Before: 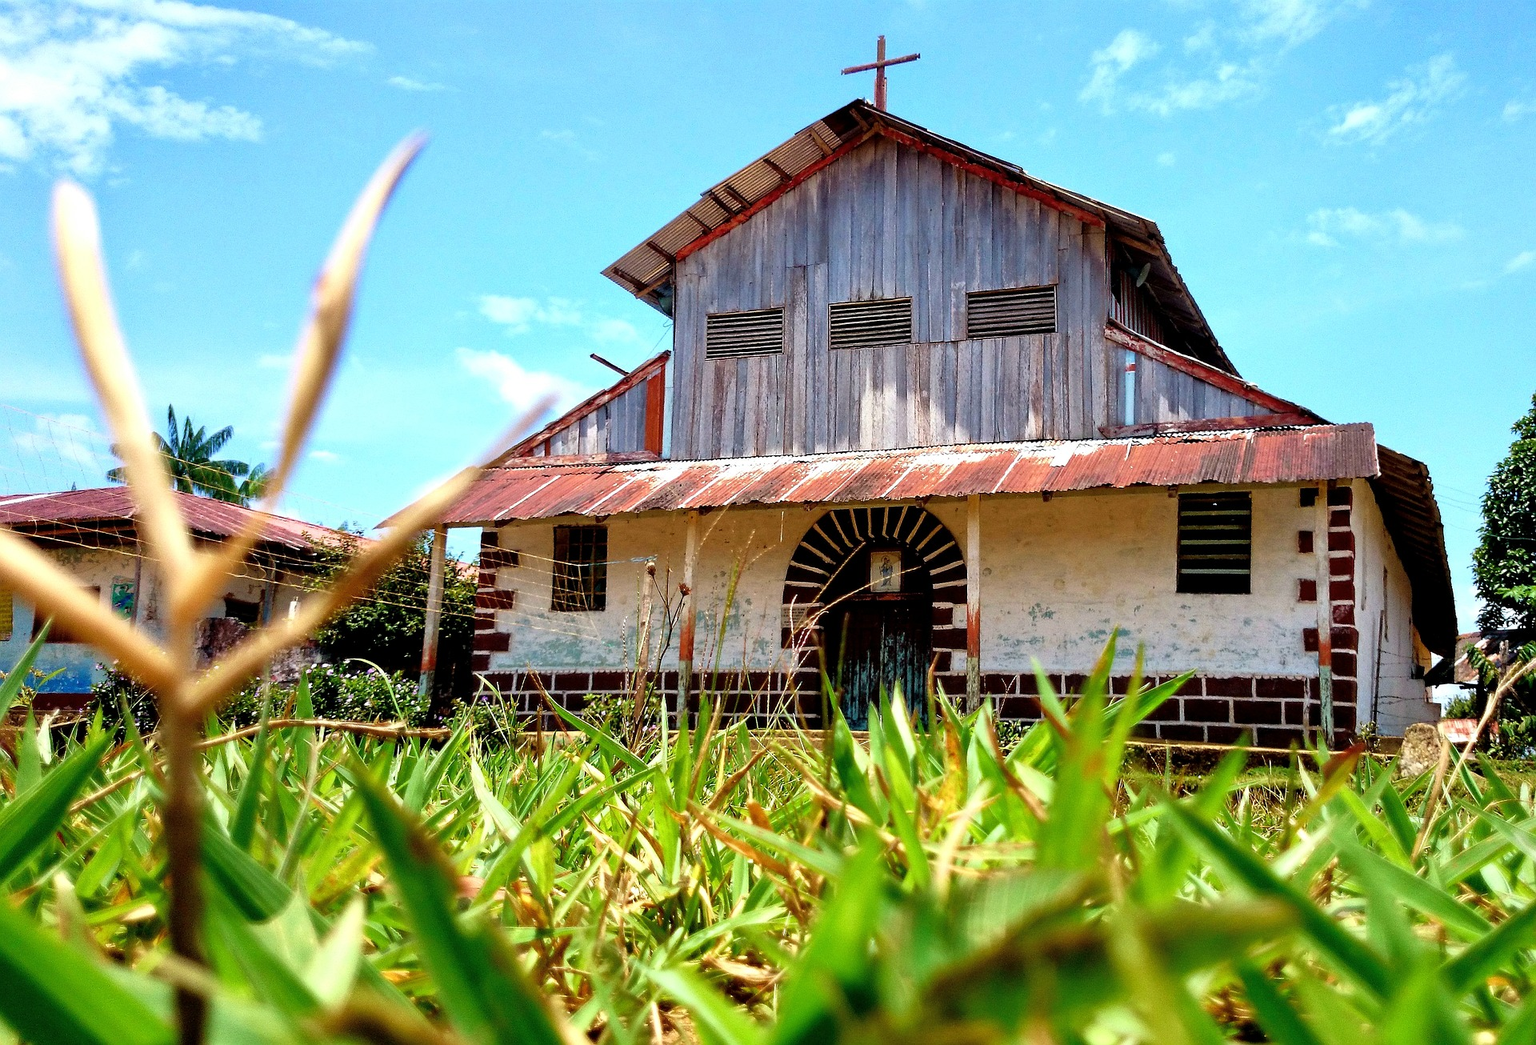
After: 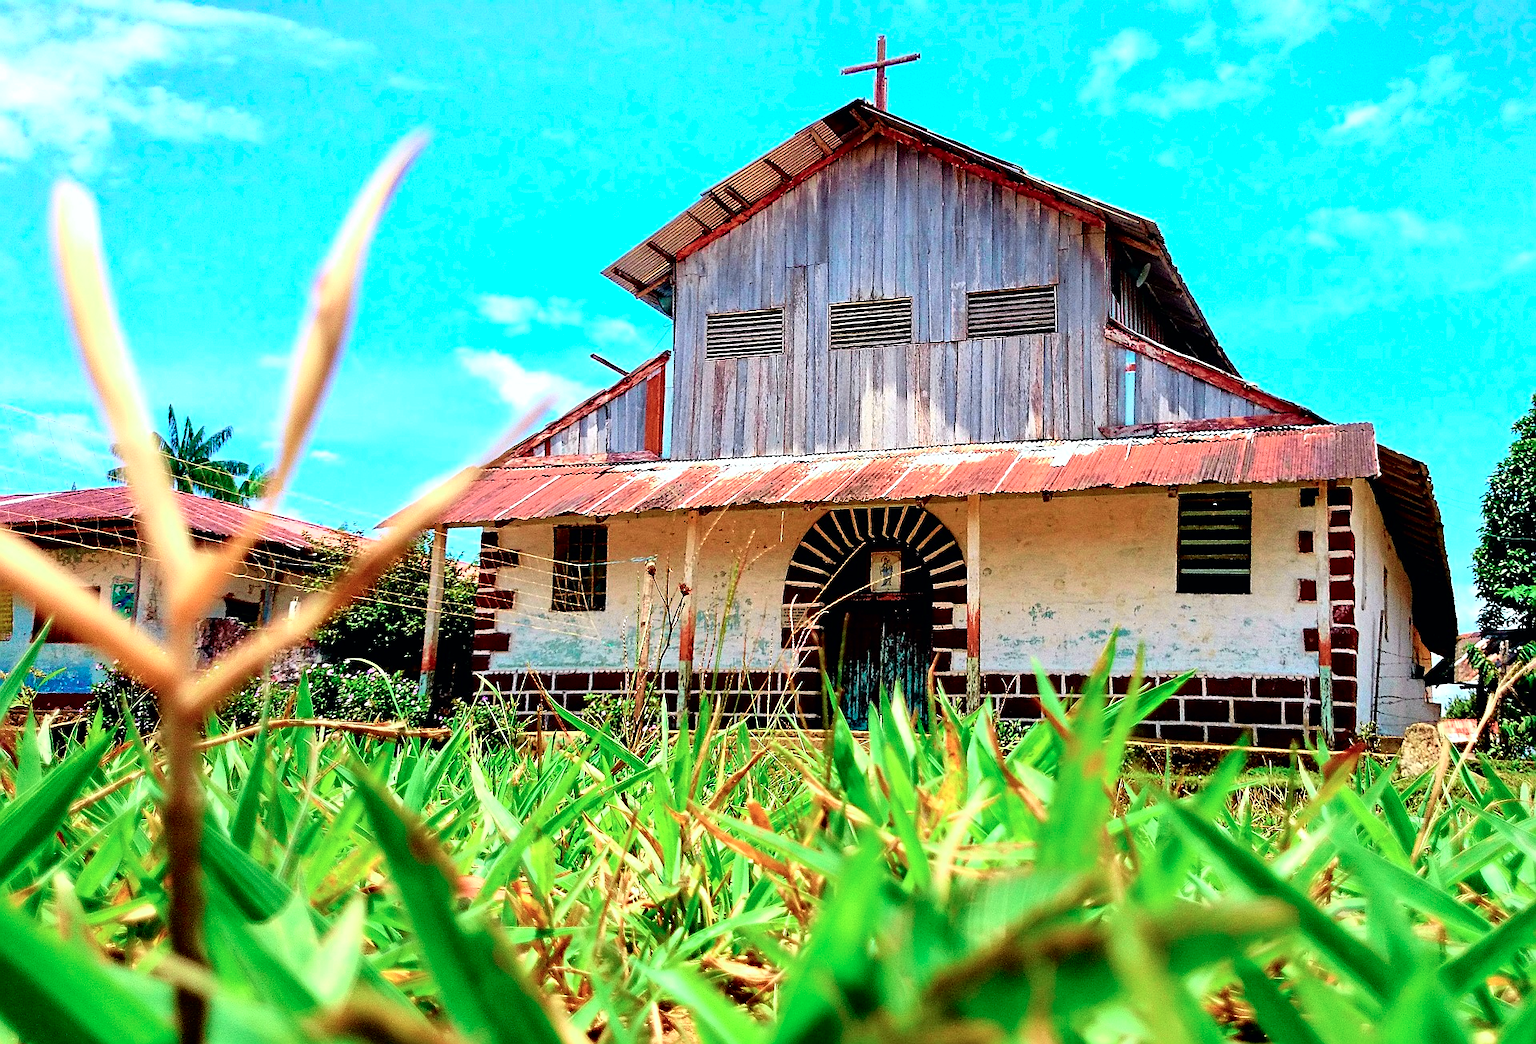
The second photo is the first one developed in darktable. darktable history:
sharpen: on, module defaults
tone curve: curves: ch0 [(0, 0) (0.051, 0.027) (0.096, 0.071) (0.219, 0.248) (0.428, 0.52) (0.596, 0.713) (0.727, 0.823) (0.859, 0.924) (1, 1)]; ch1 [(0, 0) (0.1, 0.038) (0.318, 0.221) (0.413, 0.325) (0.454, 0.41) (0.493, 0.478) (0.503, 0.501) (0.516, 0.515) (0.548, 0.575) (0.561, 0.596) (0.594, 0.647) (0.666, 0.701) (1, 1)]; ch2 [(0, 0) (0.453, 0.44) (0.479, 0.476) (0.504, 0.5) (0.52, 0.526) (0.557, 0.585) (0.583, 0.608) (0.824, 0.815) (1, 1)], color space Lab, independent channels, preserve colors none
